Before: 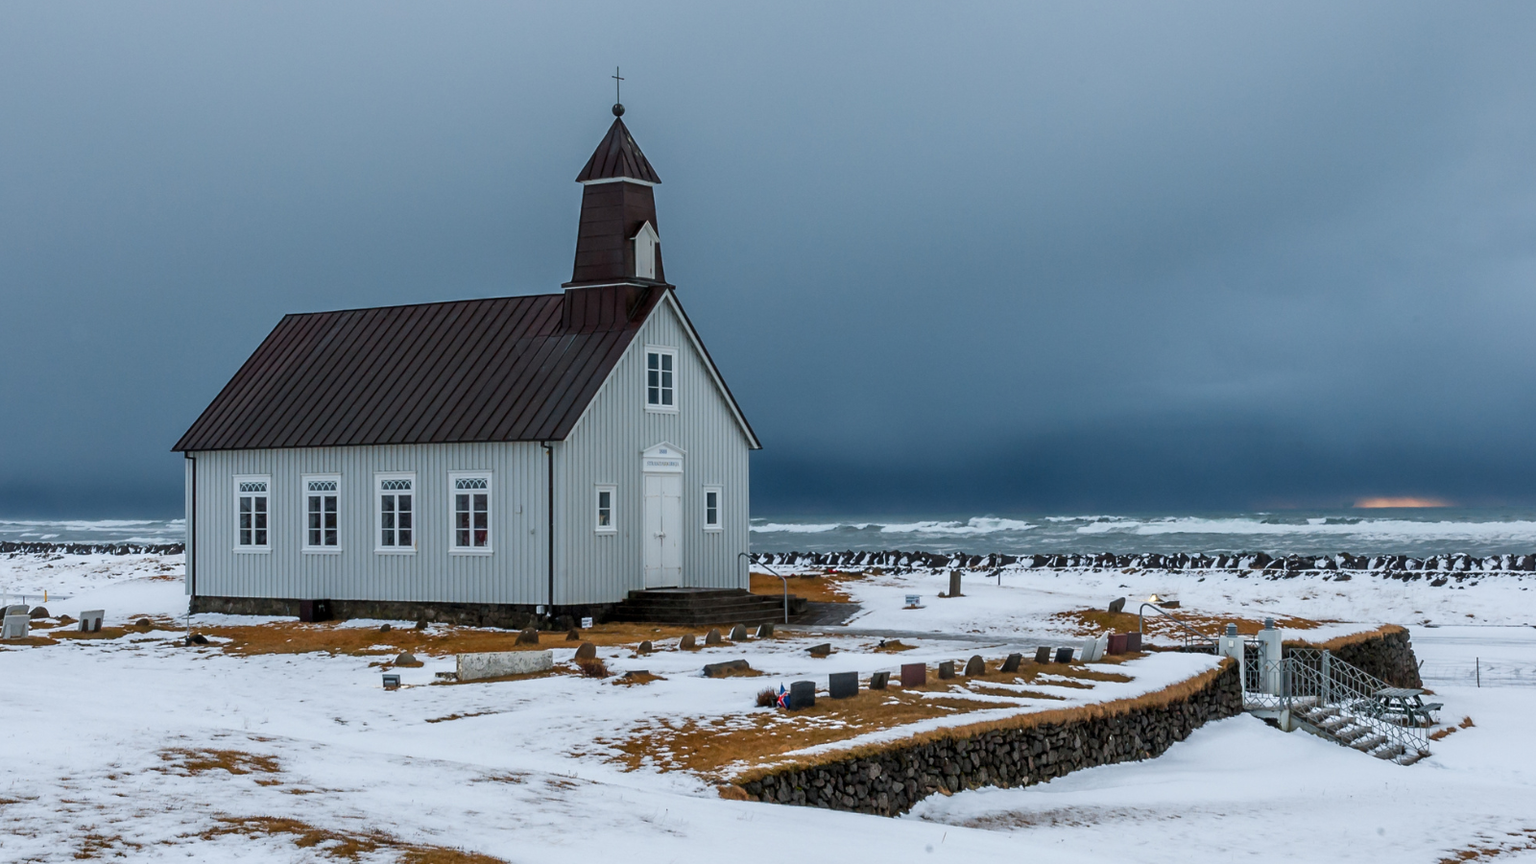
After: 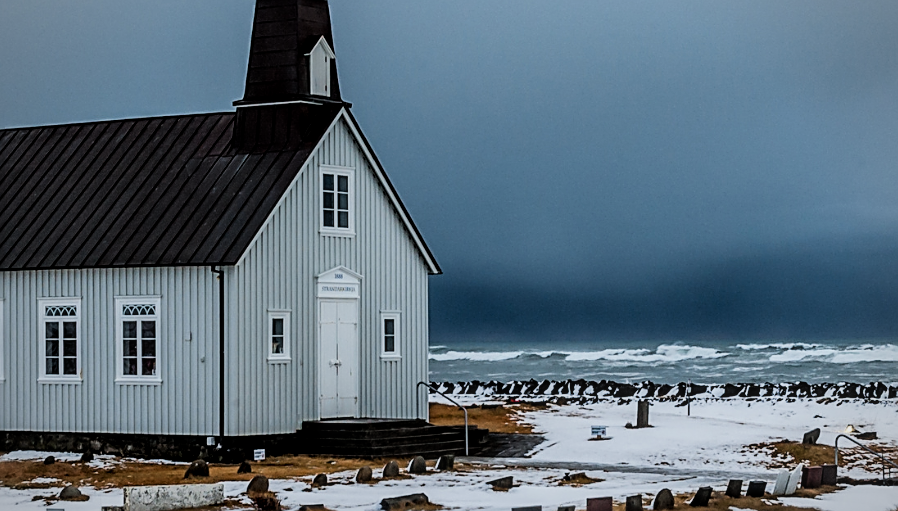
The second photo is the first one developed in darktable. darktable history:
vignetting: fall-off start 85.82%, fall-off radius 80.62%, width/height ratio 1.221, unbound false
sharpen: amount 0.742
crop and rotate: left 22.019%, top 21.628%, right 21.796%, bottom 21.584%
filmic rgb: black relative exposure -7.49 EV, white relative exposure 4.99 EV, hardness 3.35, contrast 1.299
local contrast: on, module defaults
levels: levels [0, 0.492, 0.984]
